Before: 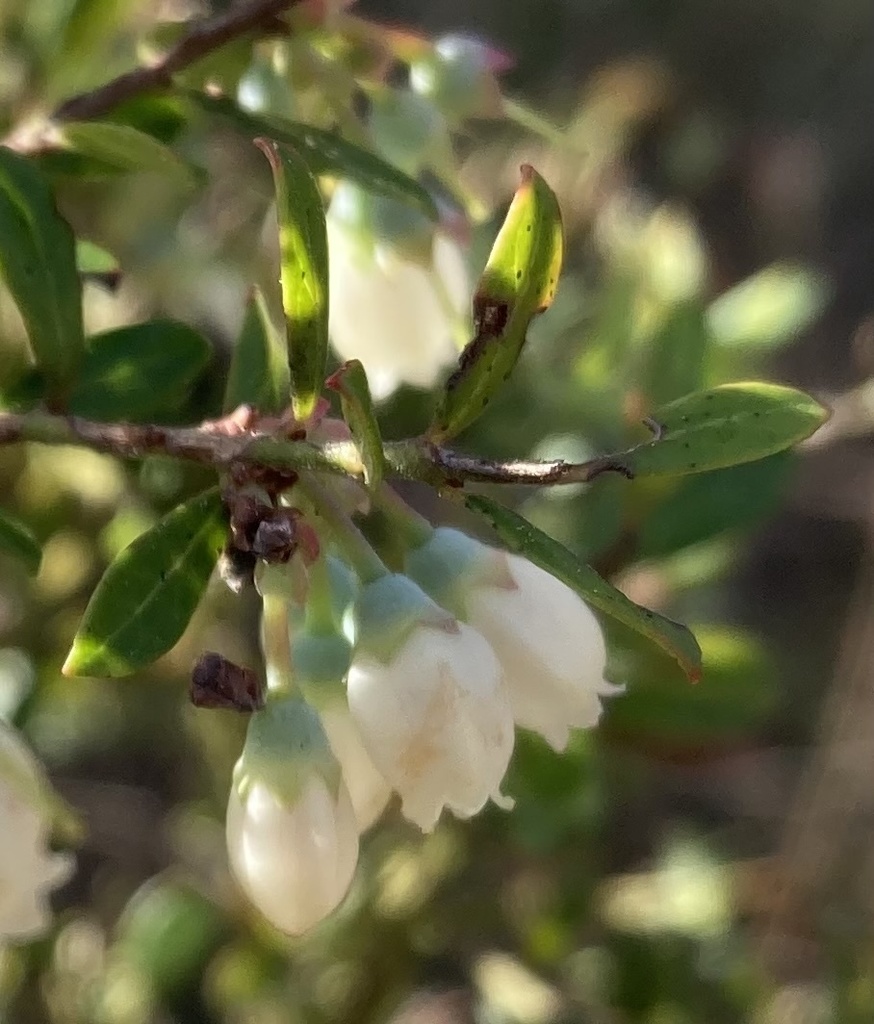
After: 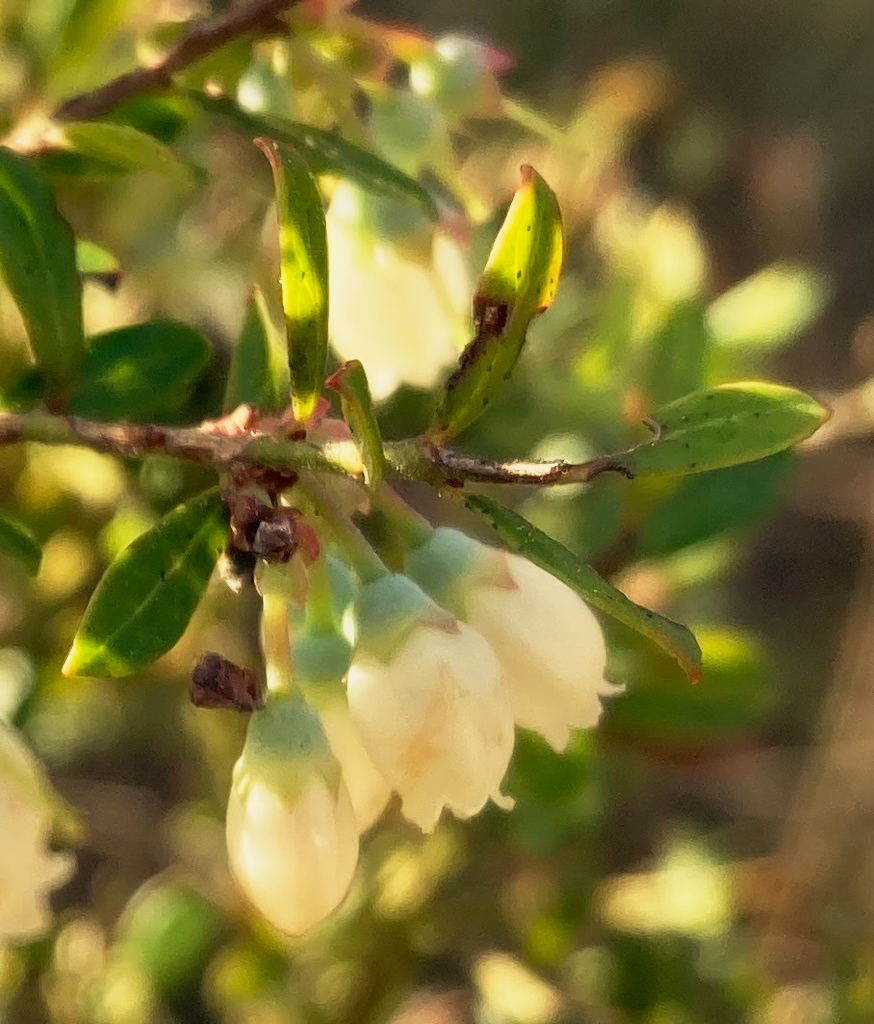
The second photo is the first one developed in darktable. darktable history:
white balance: red 1.08, blue 0.791
base curve: curves: ch0 [(0, 0) (0.088, 0.125) (0.176, 0.251) (0.354, 0.501) (0.613, 0.749) (1, 0.877)], preserve colors none
